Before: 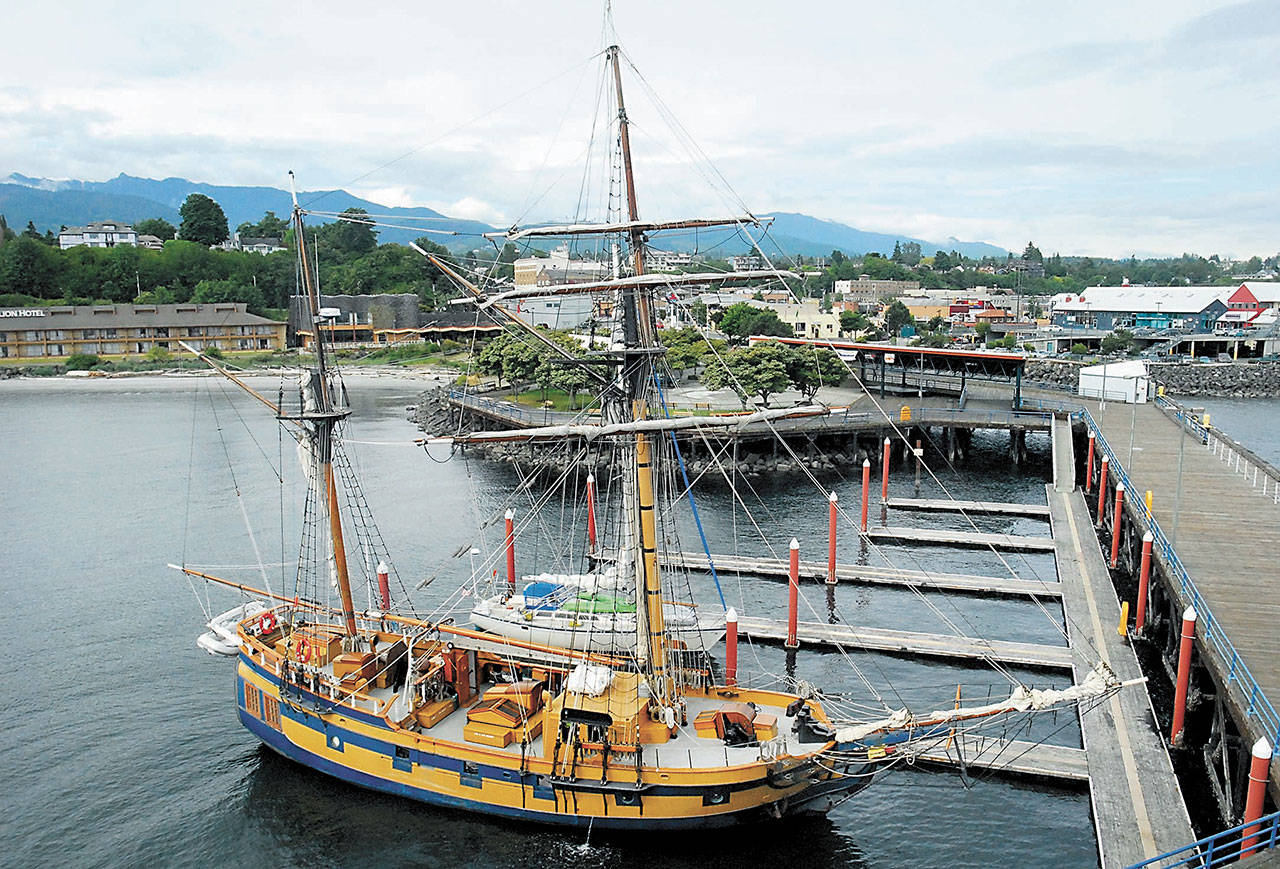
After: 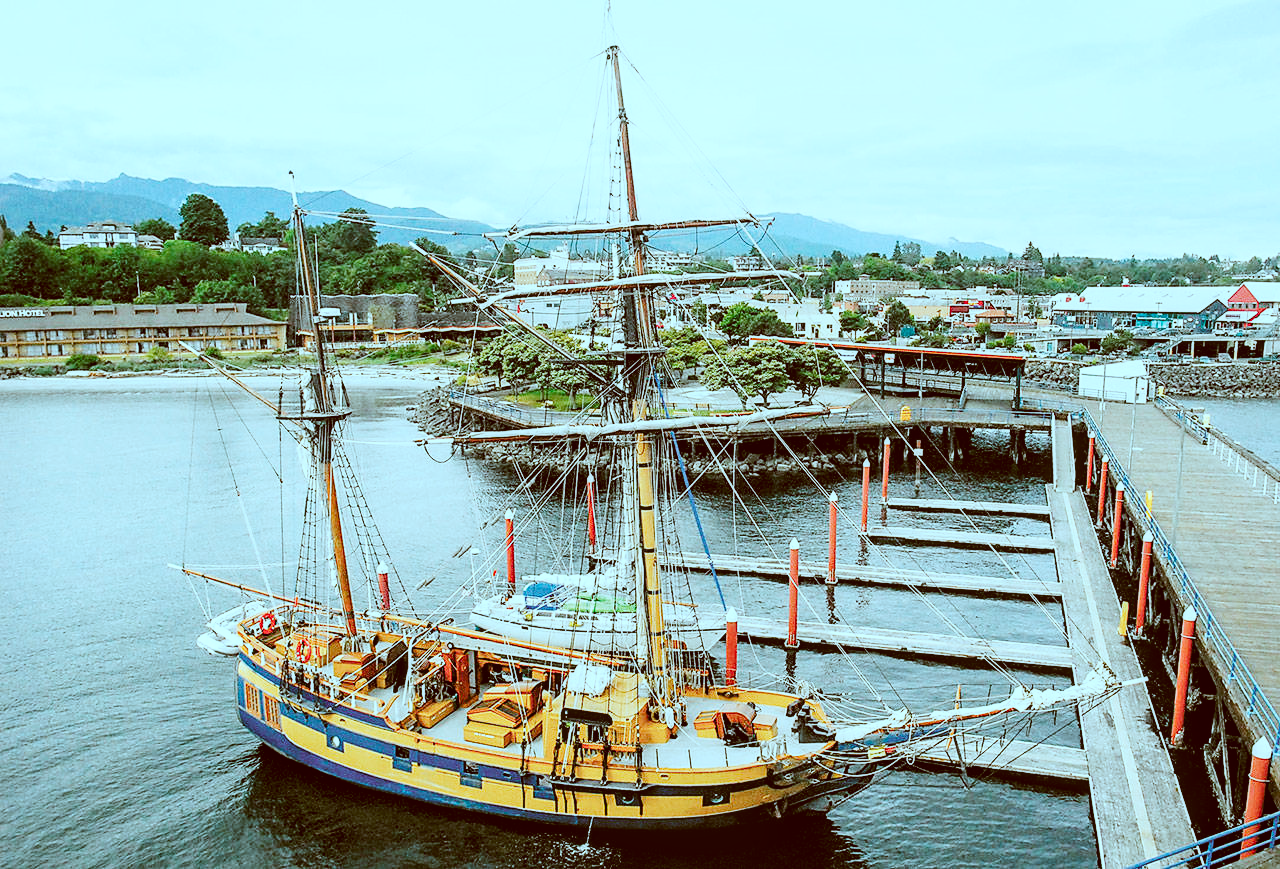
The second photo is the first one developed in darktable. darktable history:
color correction: highlights a* -14.25, highlights b* -16.06, shadows a* 10.4, shadows b* 28.82
tone curve: curves: ch0 [(0, 0) (0.104, 0.068) (0.236, 0.227) (0.46, 0.576) (0.657, 0.796) (0.861, 0.932) (1, 0.981)]; ch1 [(0, 0) (0.353, 0.344) (0.434, 0.382) (0.479, 0.476) (0.502, 0.504) (0.544, 0.534) (0.57, 0.57) (0.586, 0.603) (0.618, 0.631) (0.657, 0.679) (1, 1)]; ch2 [(0, 0) (0.34, 0.314) (0.434, 0.43) (0.5, 0.511) (0.528, 0.545) (0.557, 0.573) (0.573, 0.618) (0.628, 0.751) (1, 1)], preserve colors none
local contrast: on, module defaults
